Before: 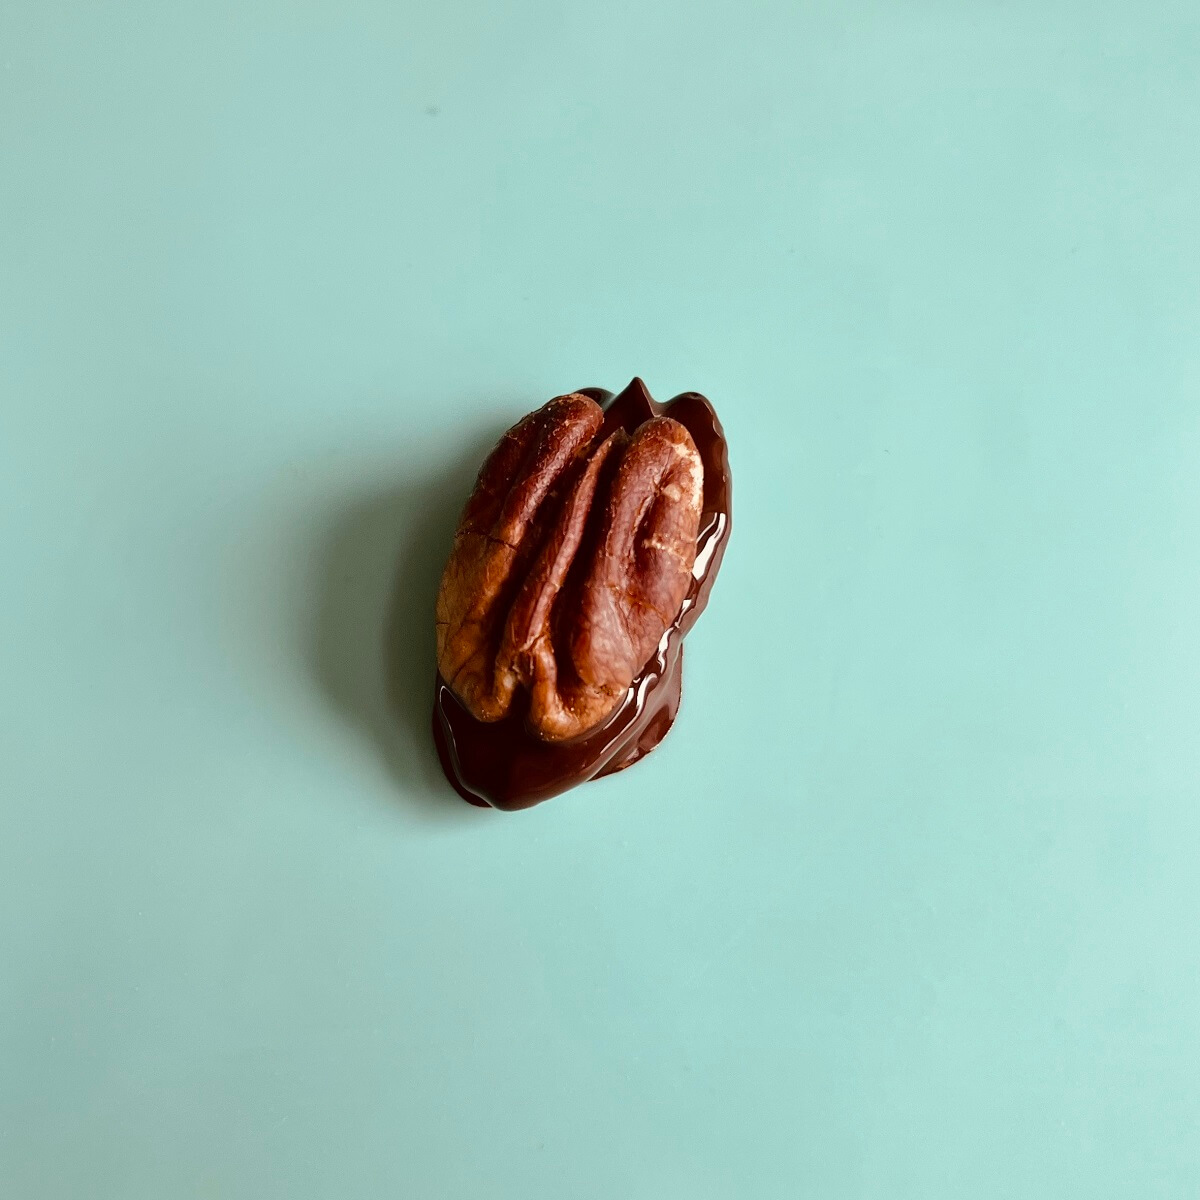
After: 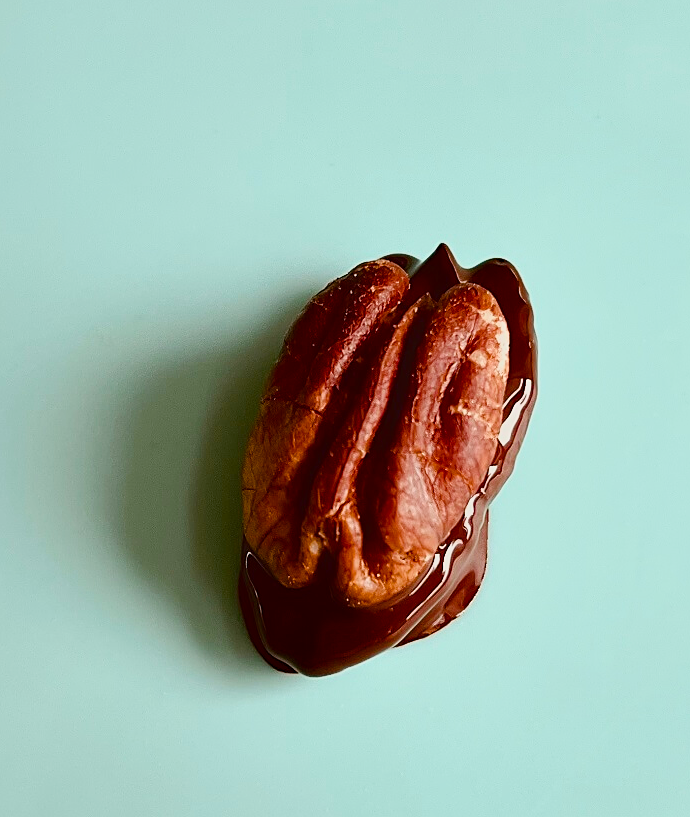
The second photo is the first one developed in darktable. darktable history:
crop: left 16.201%, top 11.231%, right 26.278%, bottom 20.631%
contrast brightness saturation: brightness -0.088
base curve: curves: ch0 [(0, 0) (0.088, 0.125) (0.176, 0.251) (0.354, 0.501) (0.613, 0.749) (1, 0.877)]
sharpen: on, module defaults
shadows and highlights: radius 125.65, shadows 30.31, highlights -31.03, low approximation 0.01, soften with gaussian
contrast equalizer: y [[0.46, 0.454, 0.451, 0.451, 0.455, 0.46], [0.5 ×6], [0.5 ×6], [0 ×6], [0 ×6]]
color balance rgb: perceptual saturation grading › global saturation 20%, perceptual saturation grading › highlights -50.152%, perceptual saturation grading › shadows 31.181%, global vibrance 20%
